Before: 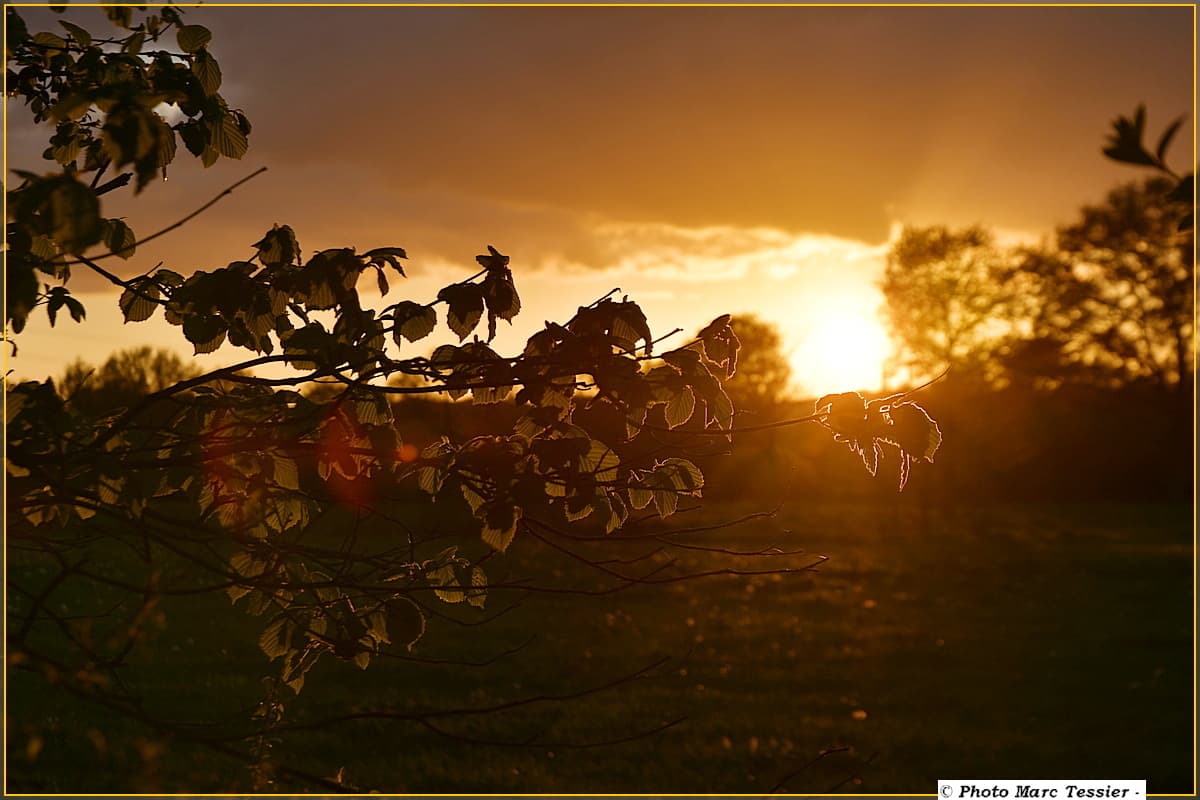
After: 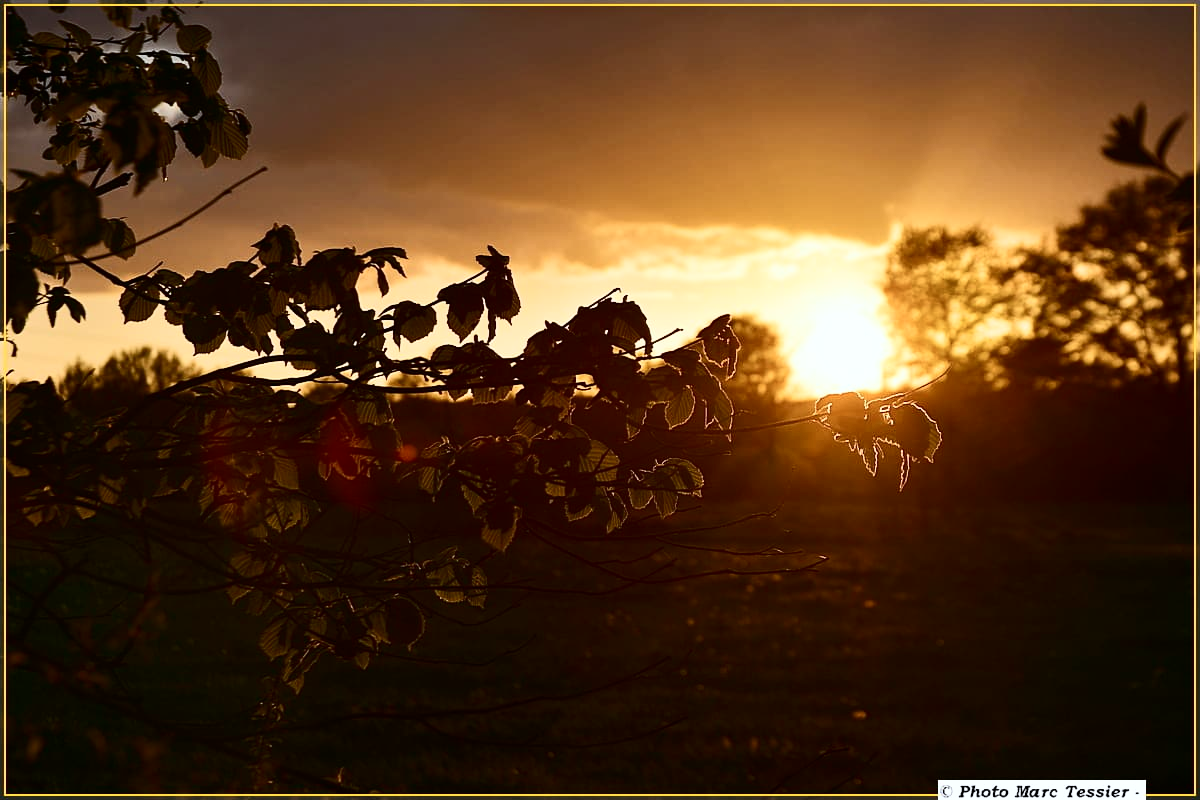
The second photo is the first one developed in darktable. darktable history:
color calibration: x 0.356, y 0.368, temperature 4698.01 K
contrast brightness saturation: contrast 0.29
